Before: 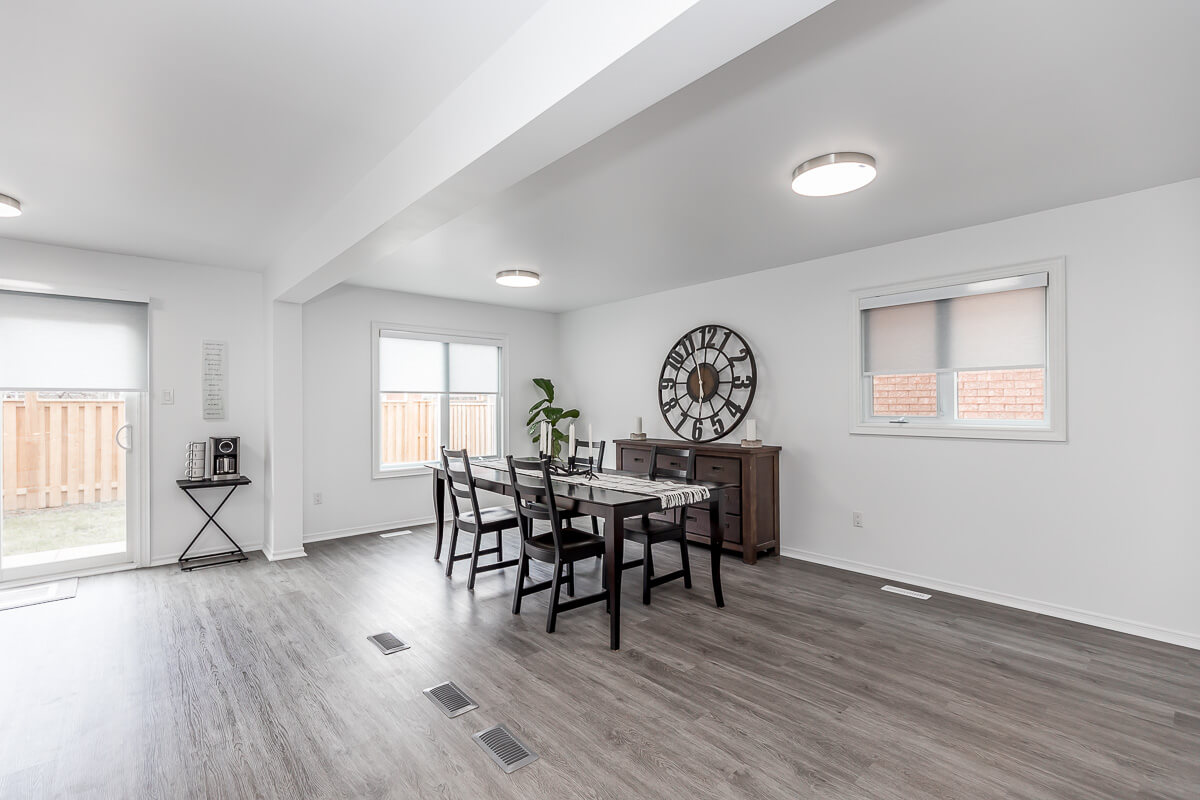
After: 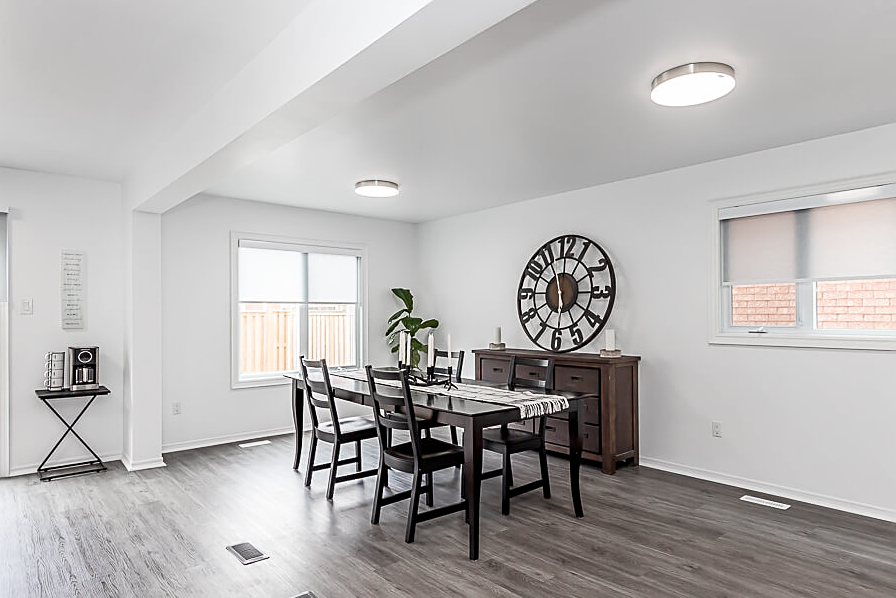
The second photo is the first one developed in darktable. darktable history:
crop and rotate: left 11.831%, top 11.346%, right 13.429%, bottom 13.899%
exposure: compensate highlight preservation false
sharpen: on, module defaults
shadows and highlights: shadows 0, highlights 40
